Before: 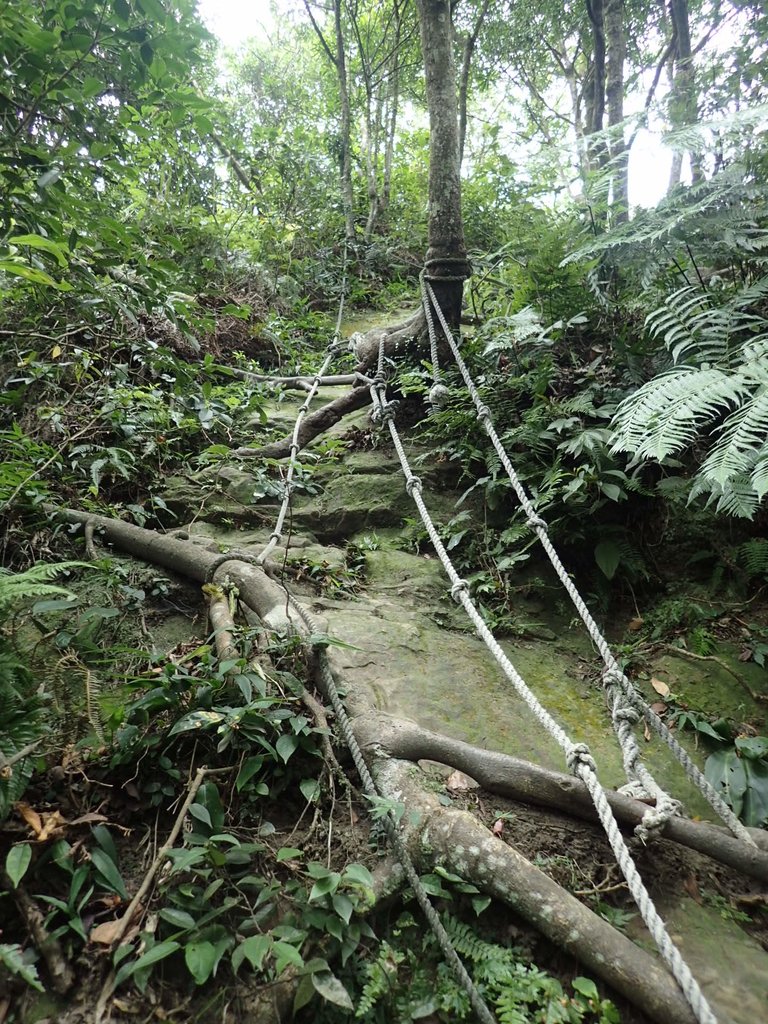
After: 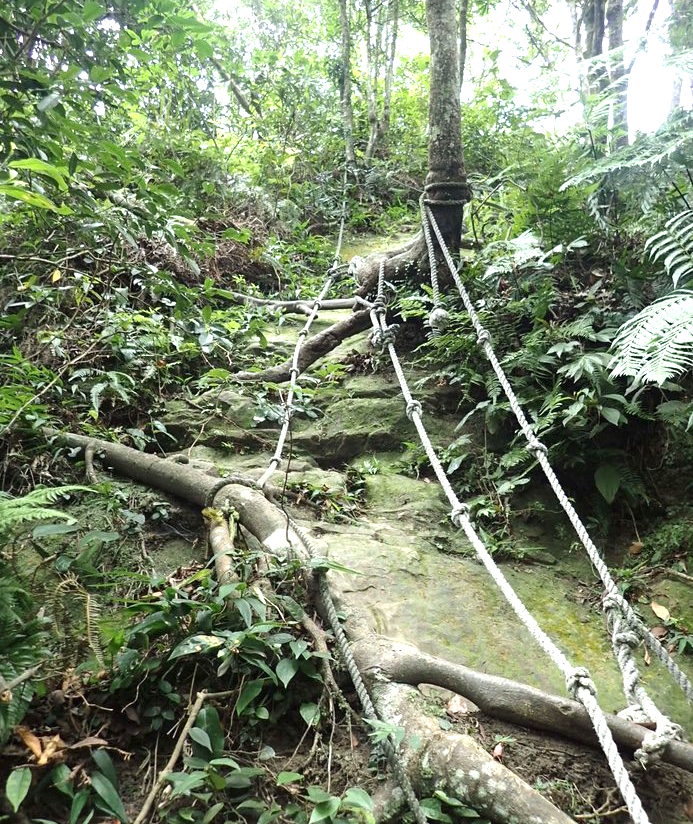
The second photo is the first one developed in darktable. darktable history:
exposure: exposure 0.775 EV, compensate exposure bias true, compensate highlight preservation false
crop: top 7.506%, right 9.739%, bottom 12.017%
